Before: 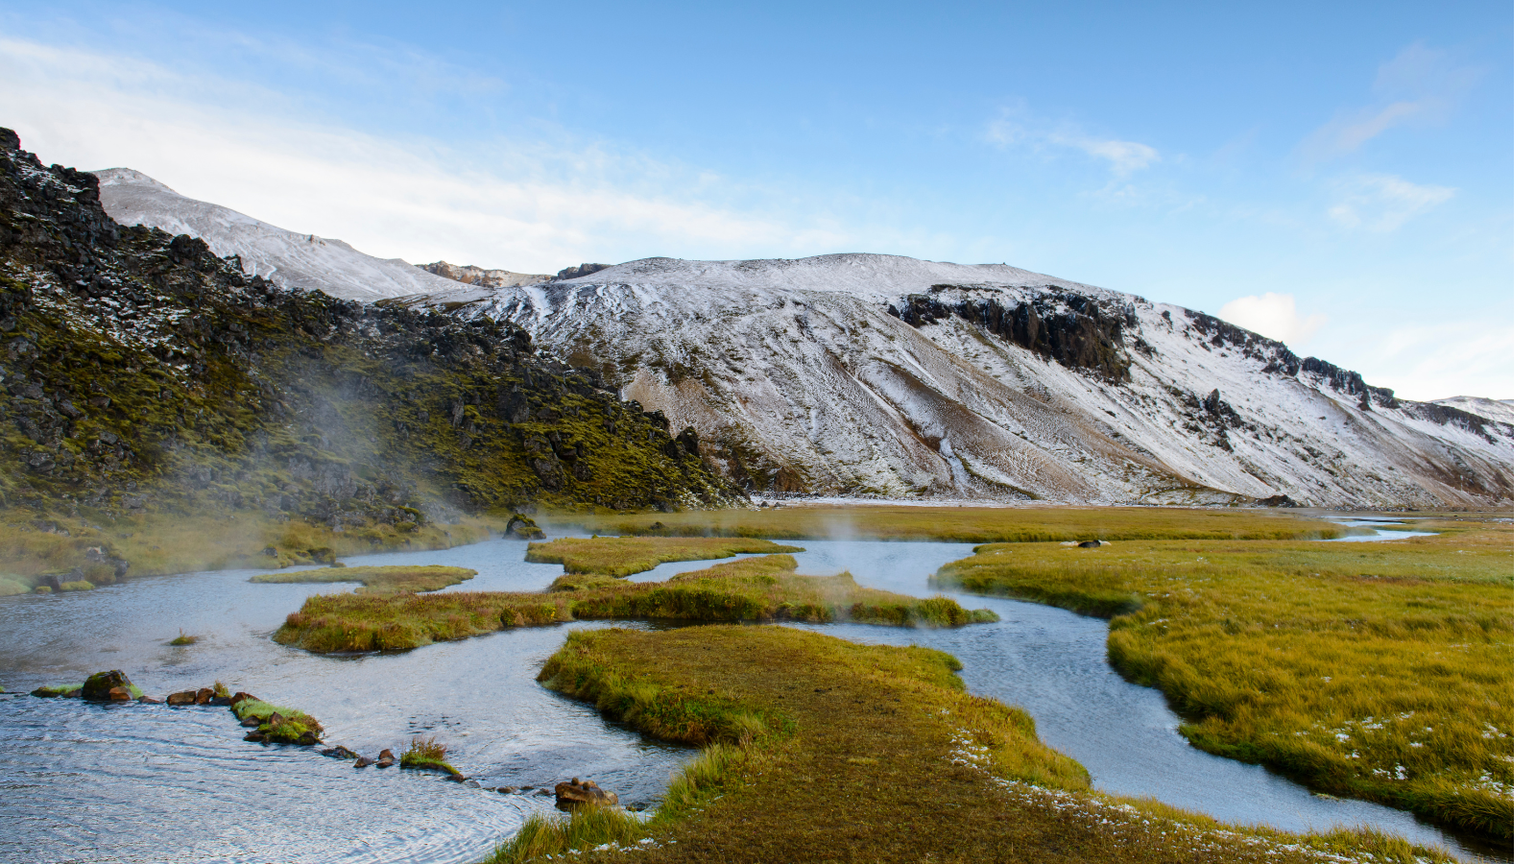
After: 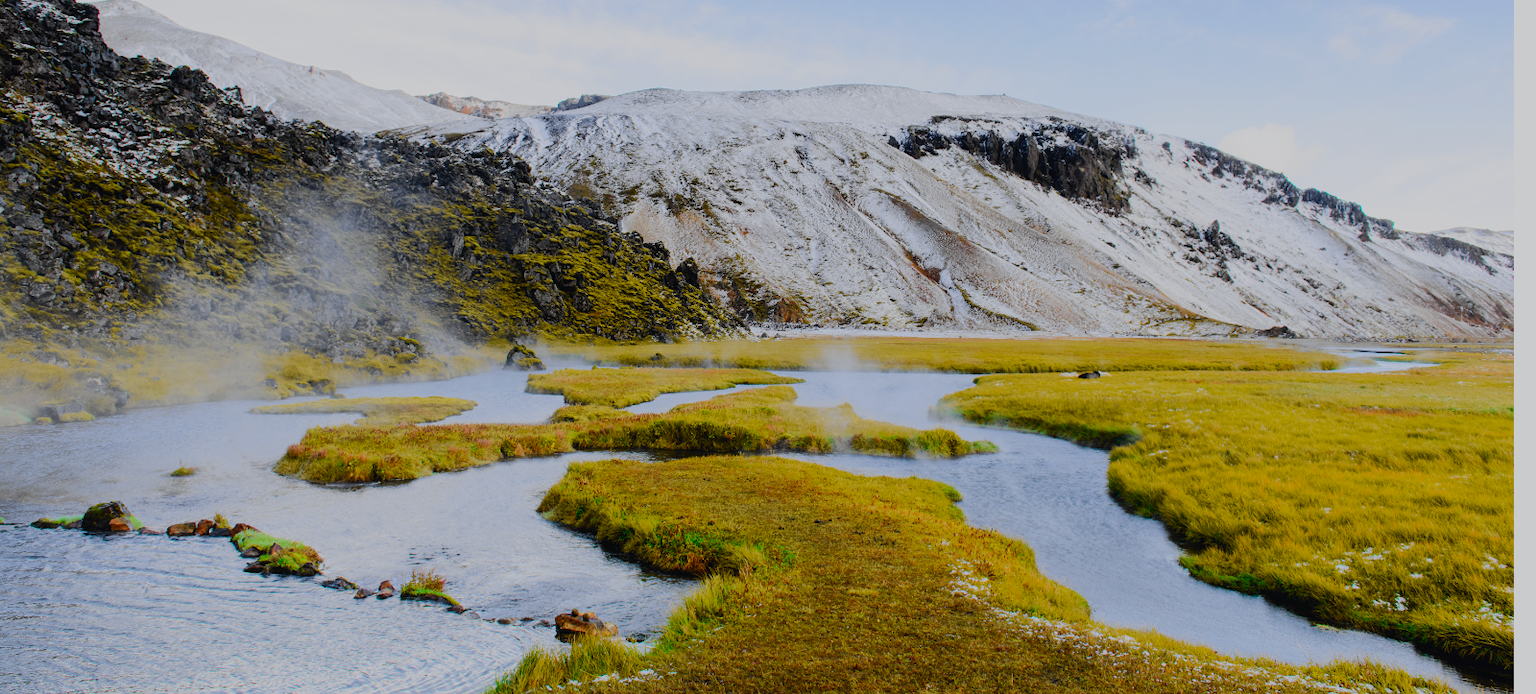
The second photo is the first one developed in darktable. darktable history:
filmic rgb: black relative exposure -8.02 EV, white relative exposure 8.05 EV, target black luminance 0%, hardness 2.51, latitude 76.04%, contrast 0.575, shadows ↔ highlights balance 0.011%
tone curve: curves: ch0 [(0, 0.023) (0.103, 0.087) (0.295, 0.297) (0.445, 0.531) (0.553, 0.665) (0.735, 0.843) (0.994, 1)]; ch1 [(0, 0) (0.427, 0.346) (0.456, 0.426) (0.484, 0.494) (0.509, 0.505) (0.535, 0.56) (0.581, 0.632) (0.646, 0.715) (1, 1)]; ch2 [(0, 0) (0.369, 0.388) (0.449, 0.431) (0.501, 0.495) (0.533, 0.518) (0.572, 0.612) (0.677, 0.752) (1, 1)], color space Lab, independent channels, preserve colors none
crop and rotate: top 19.575%
